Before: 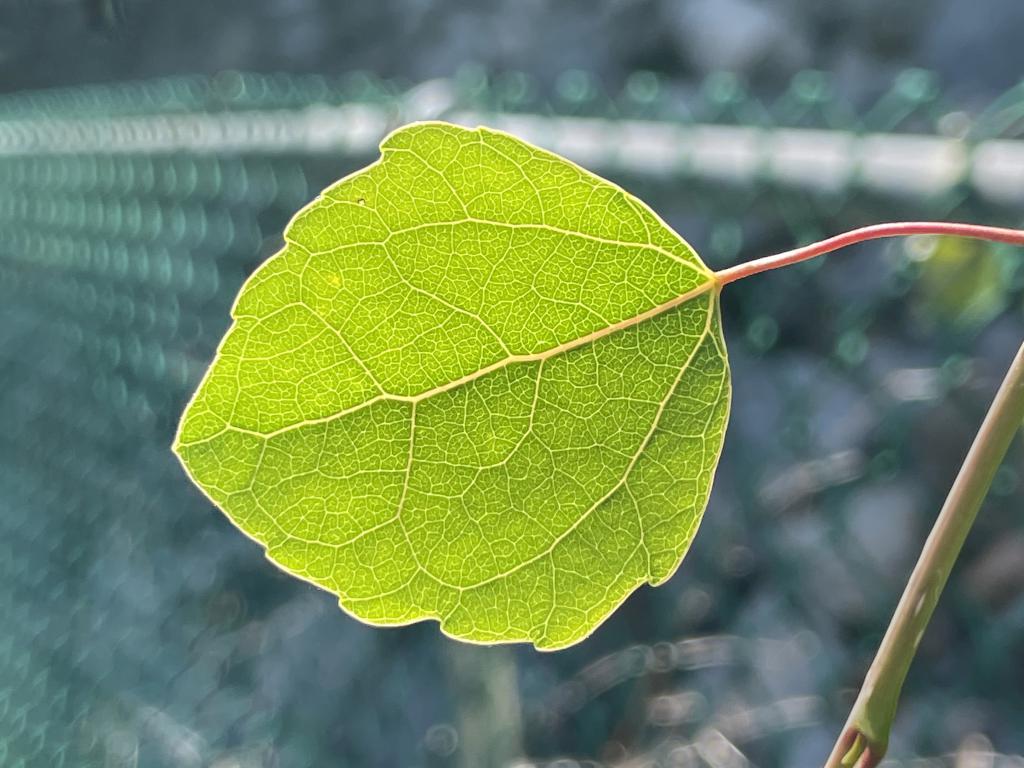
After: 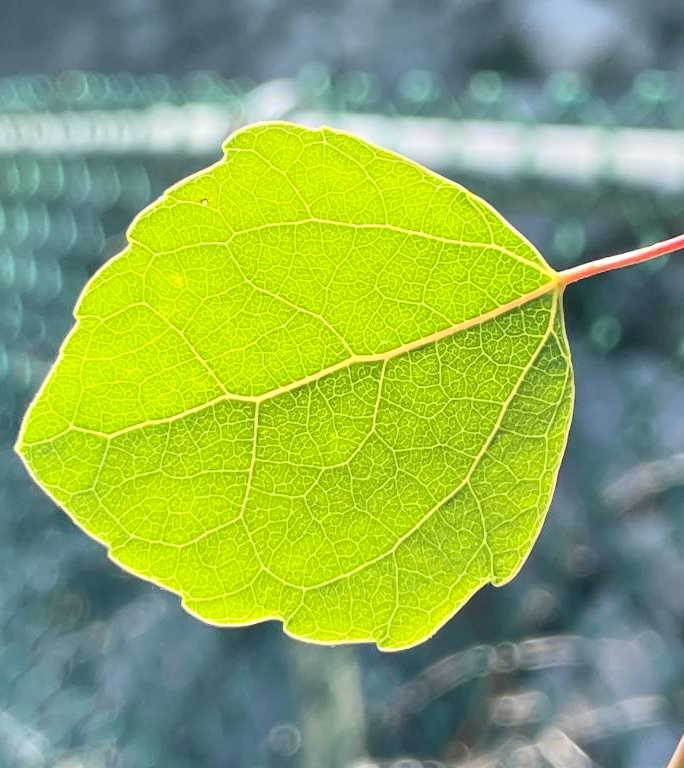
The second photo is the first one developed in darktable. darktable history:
crop: left 15.4%, right 17.77%
contrast brightness saturation: contrast 0.201, brightness 0.169, saturation 0.223
